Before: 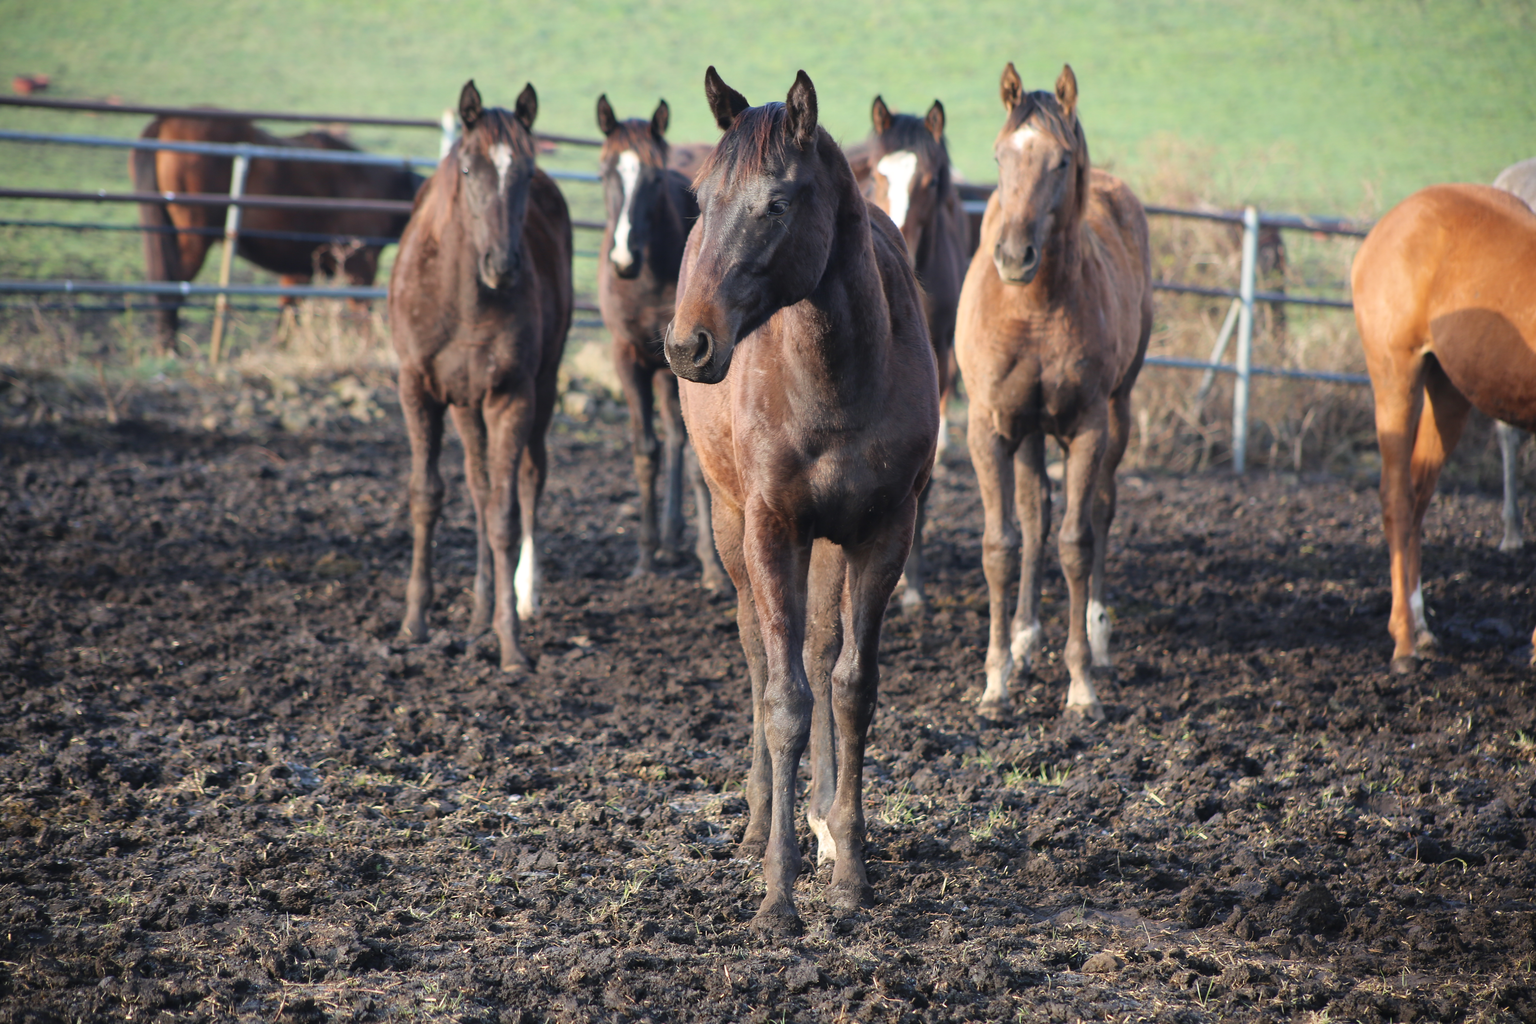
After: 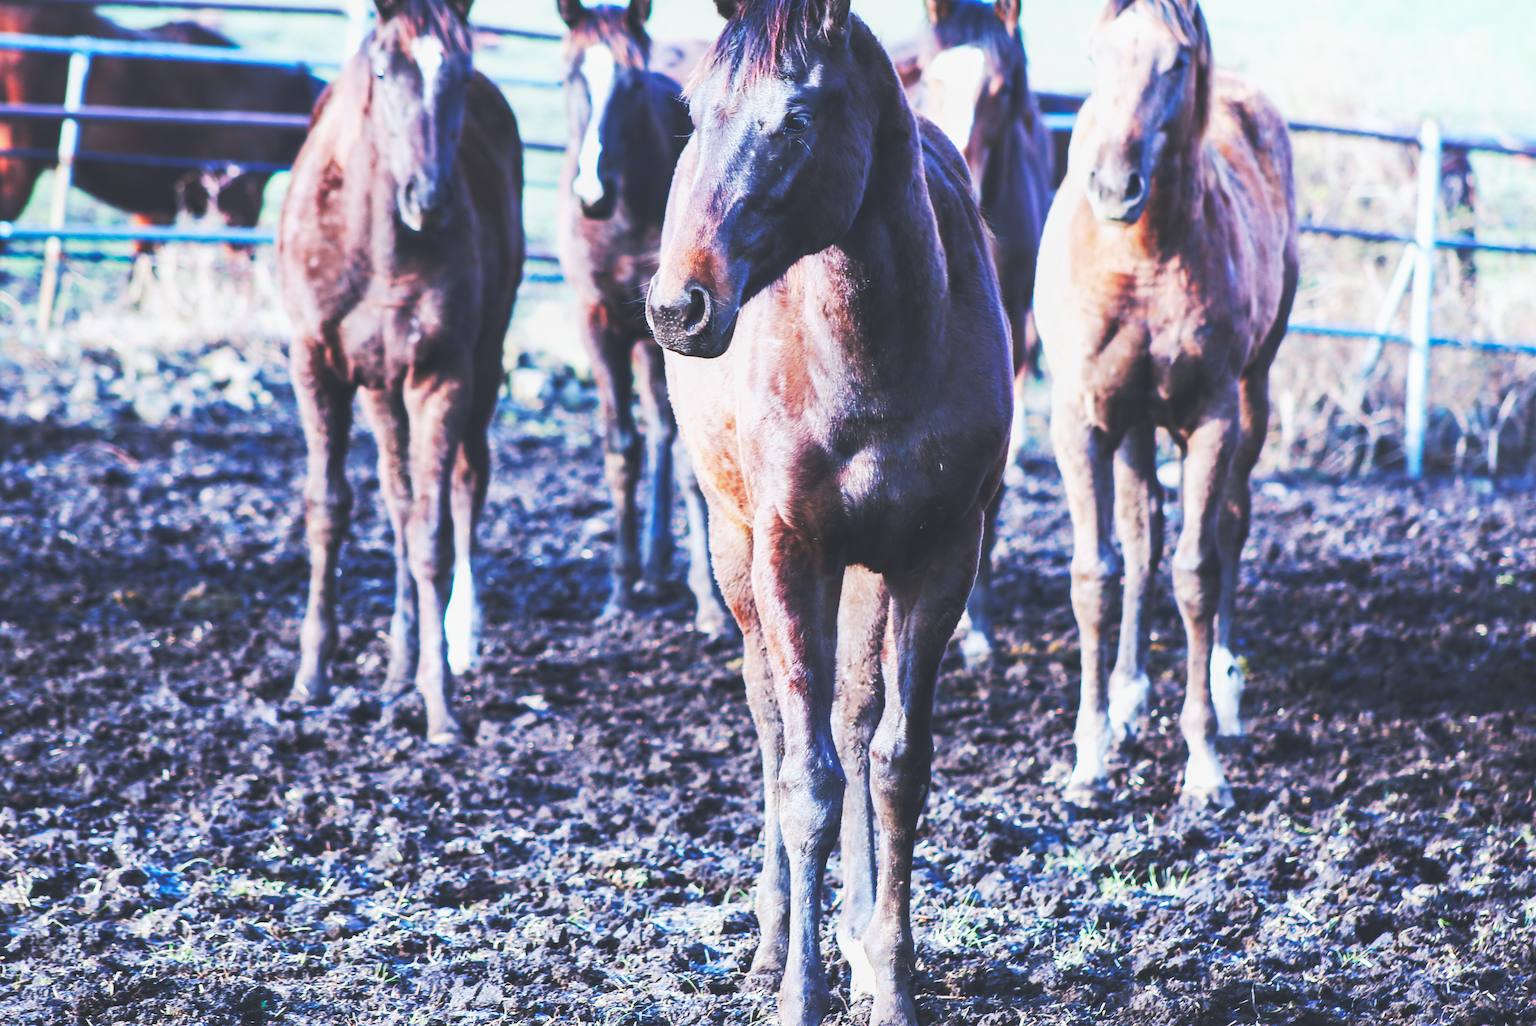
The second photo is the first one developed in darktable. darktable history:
crop and rotate: left 11.833%, top 11.363%, right 13.376%, bottom 13.703%
color calibration: illuminant custom, x 0.391, y 0.392, temperature 3865.54 K
base curve: curves: ch0 [(0, 0.015) (0.085, 0.116) (0.134, 0.298) (0.19, 0.545) (0.296, 0.764) (0.599, 0.982) (1, 1)], preserve colors none
local contrast: detail 109%
